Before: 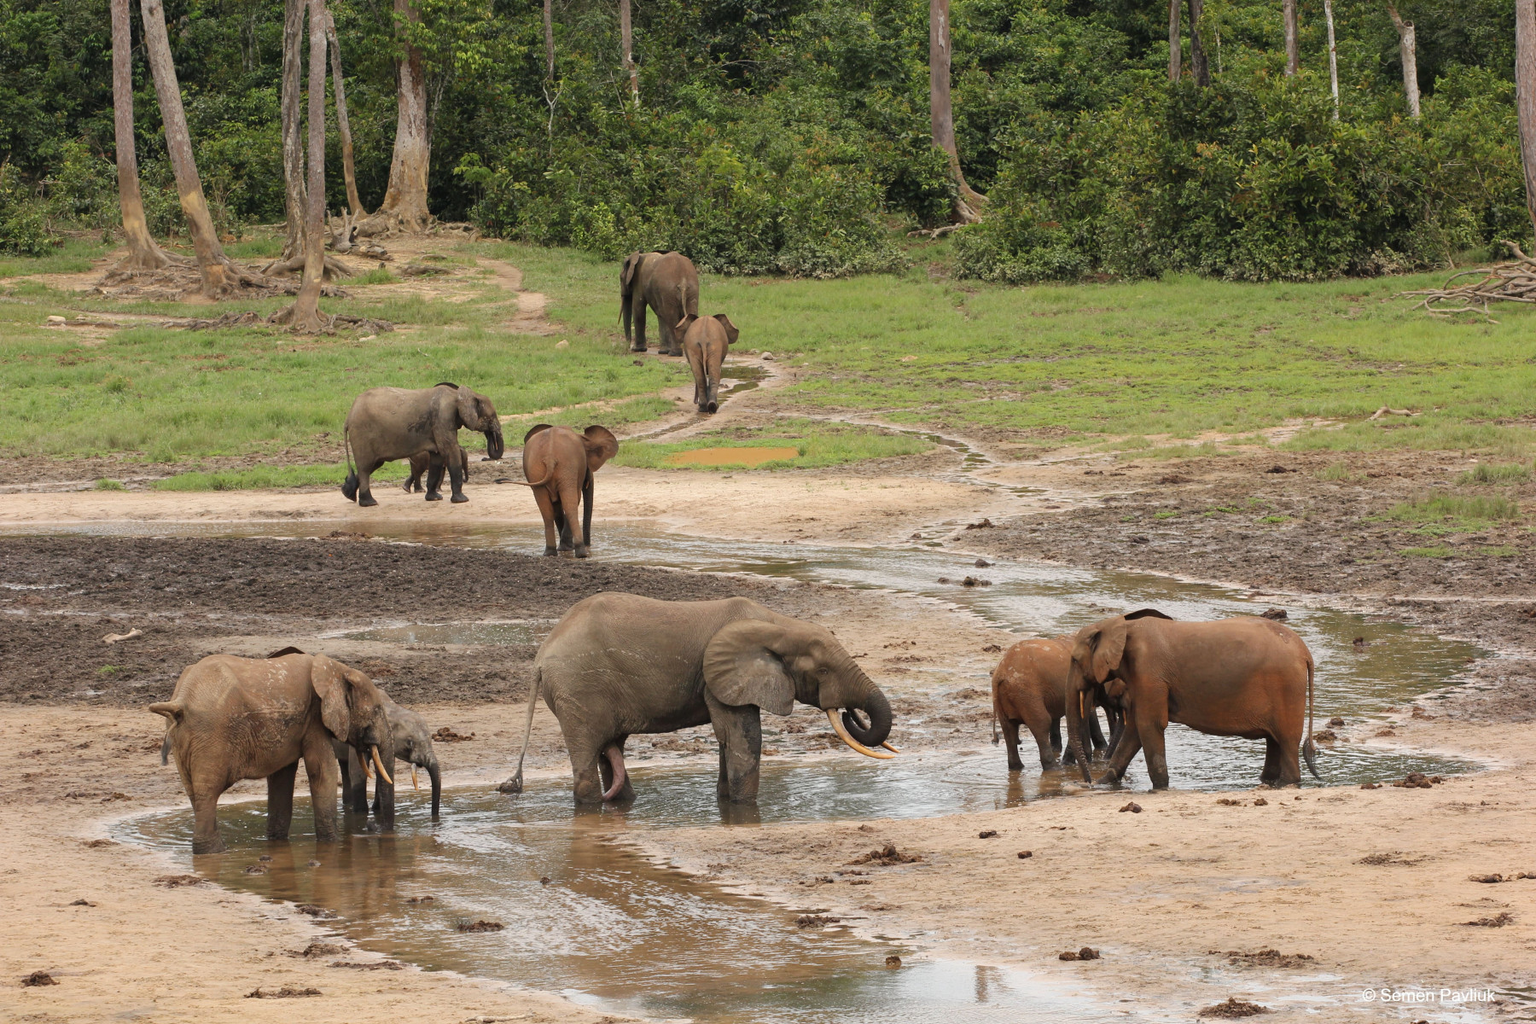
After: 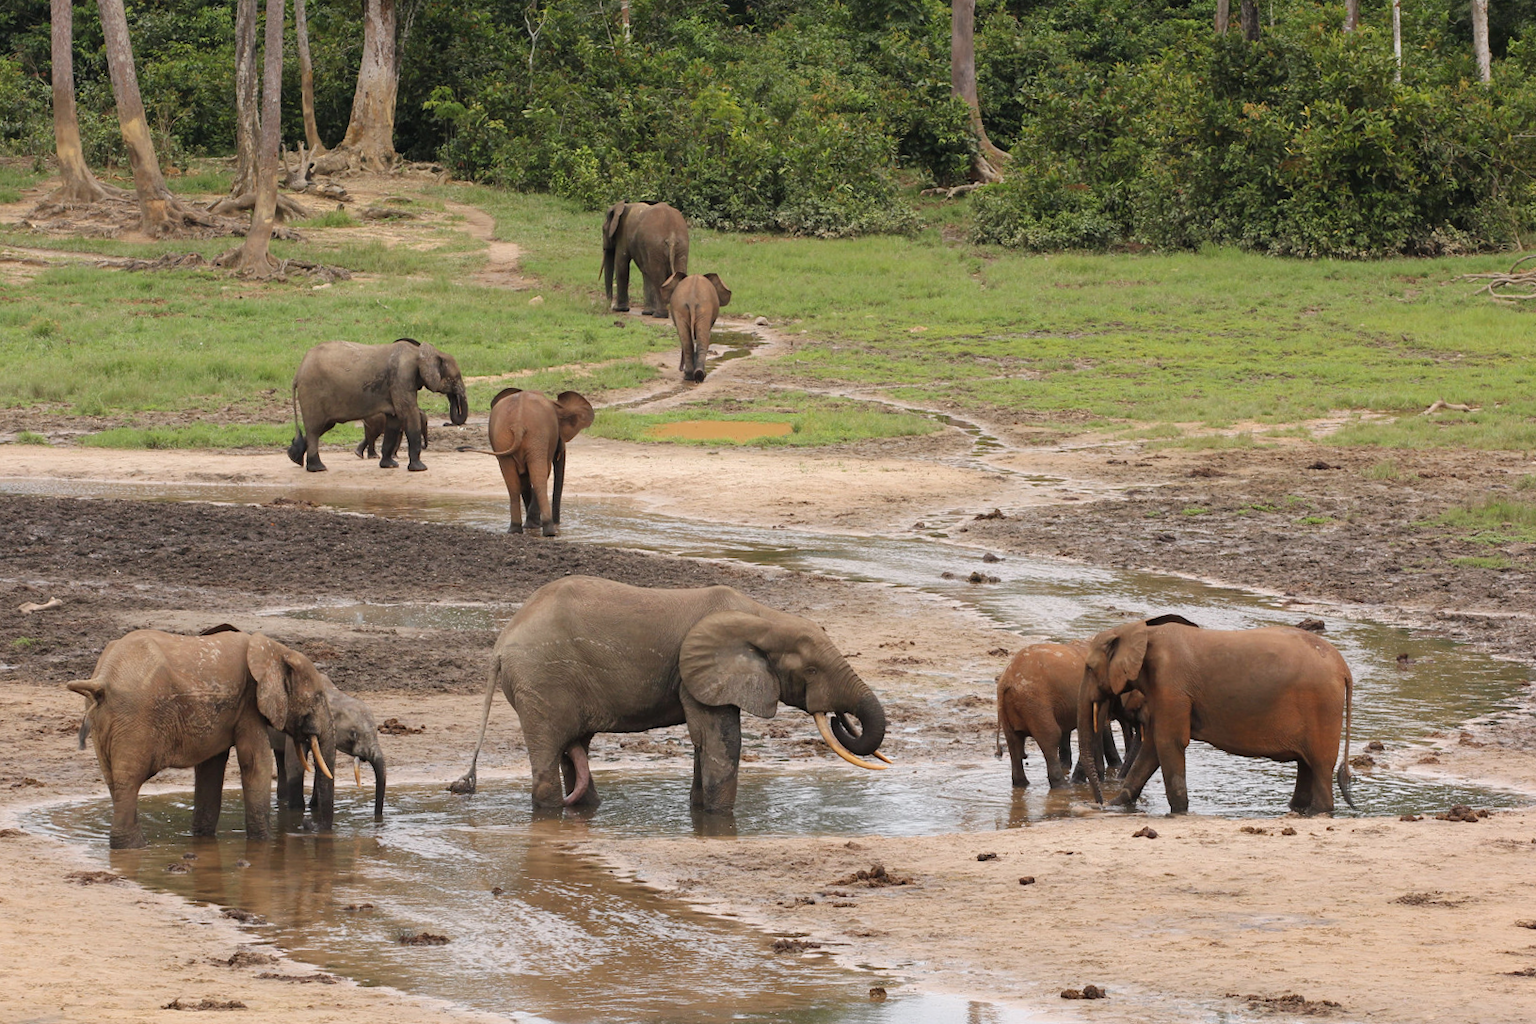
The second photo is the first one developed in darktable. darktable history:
crop and rotate: angle -1.96°, left 3.097%, top 4.154%, right 1.586%, bottom 0.529%
white balance: red 1.004, blue 1.024
